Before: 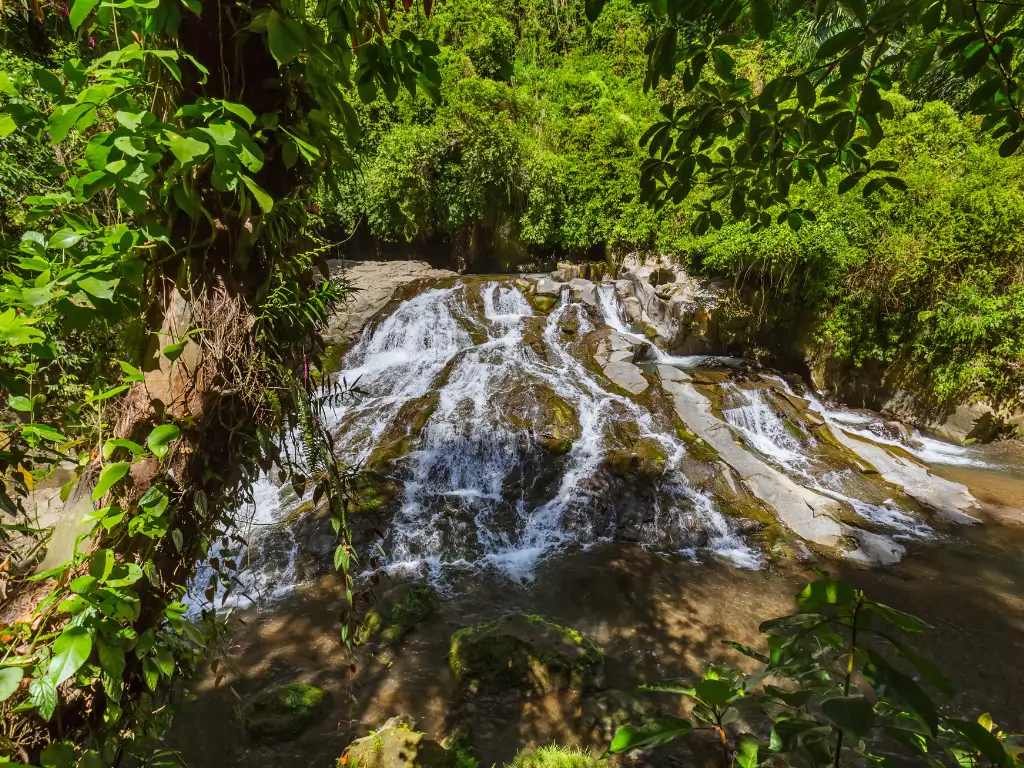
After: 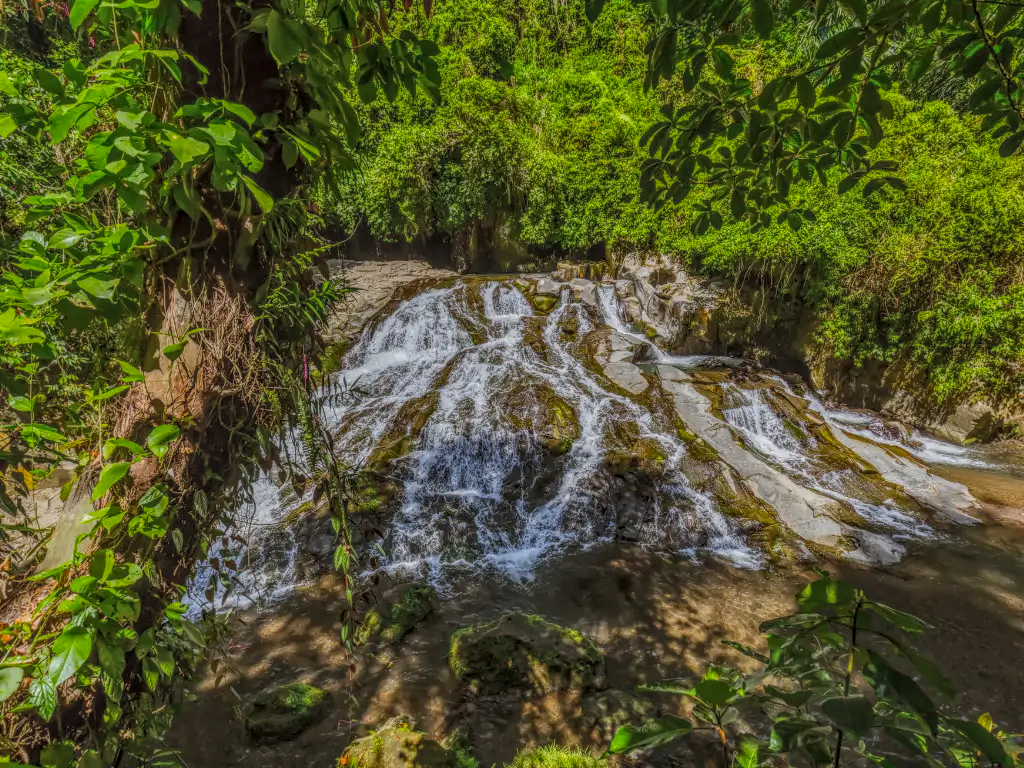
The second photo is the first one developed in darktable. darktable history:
local contrast: highlights 20%, shadows 28%, detail 200%, midtone range 0.2
